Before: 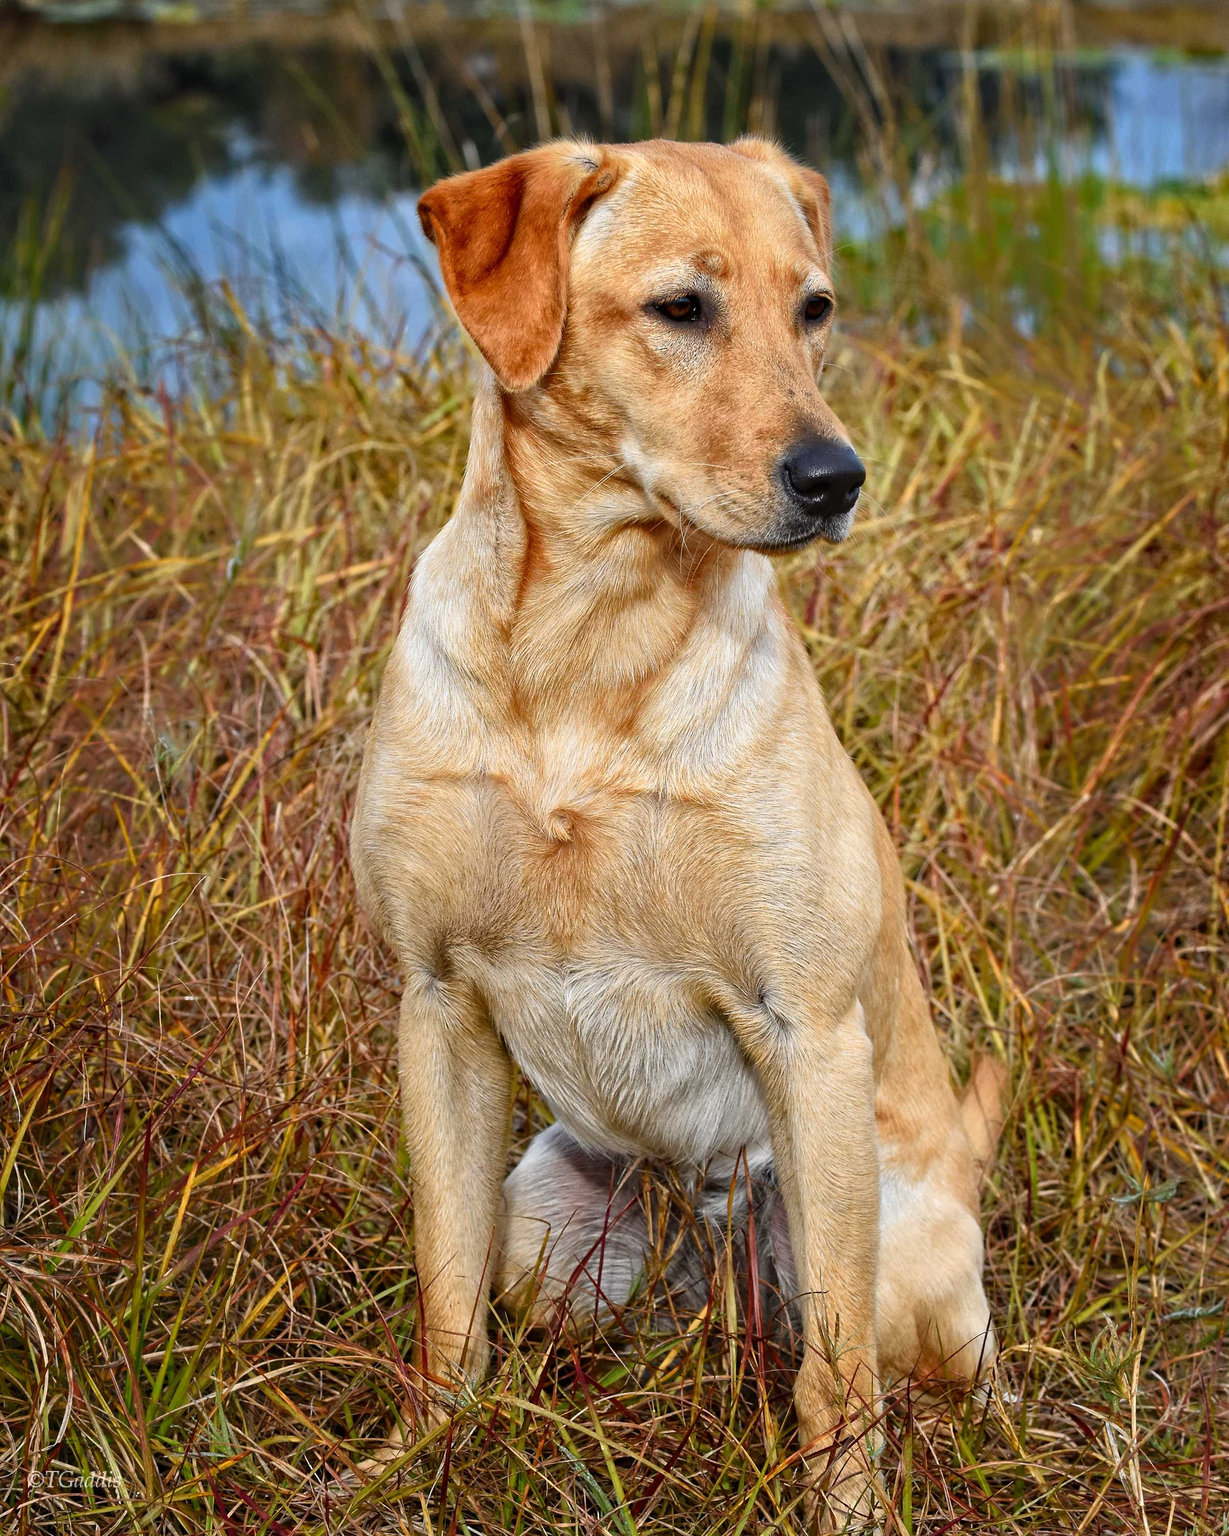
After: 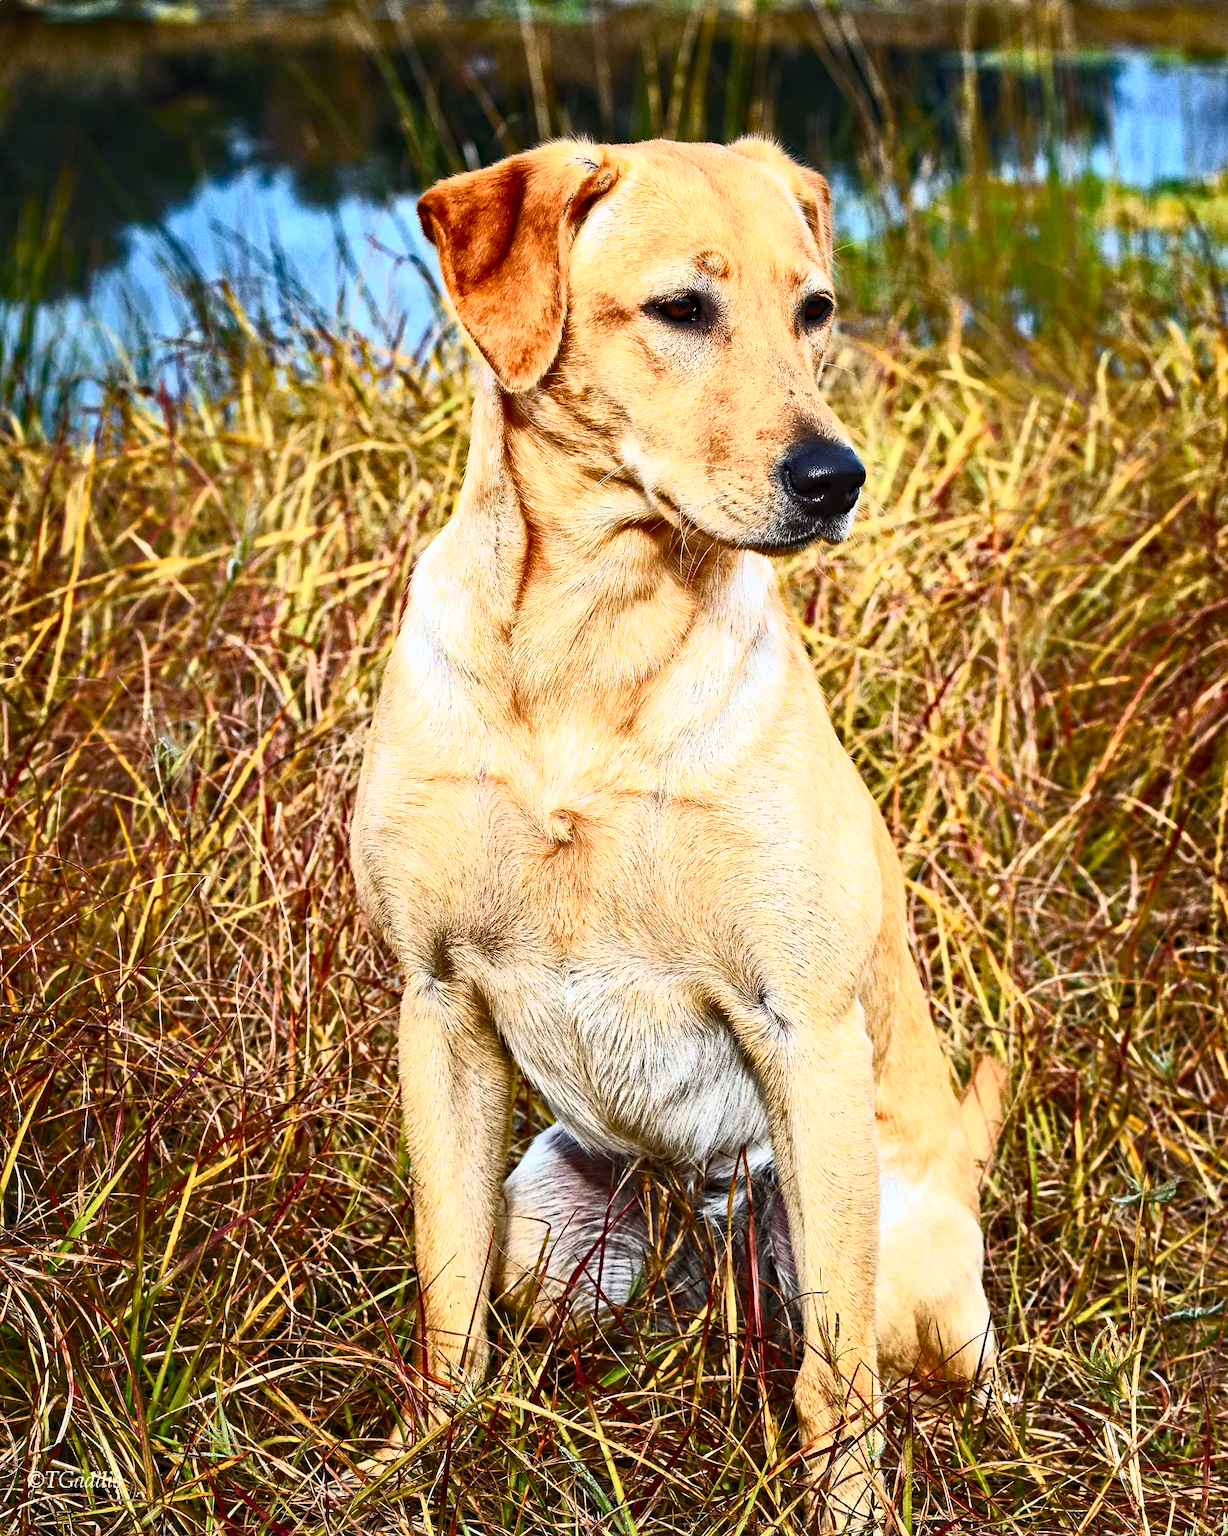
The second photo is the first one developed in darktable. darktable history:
contrast brightness saturation: contrast 0.61, brightness 0.358, saturation 0.146
haze removal: strength 0.408, distance 0.216, compatibility mode true, adaptive false
